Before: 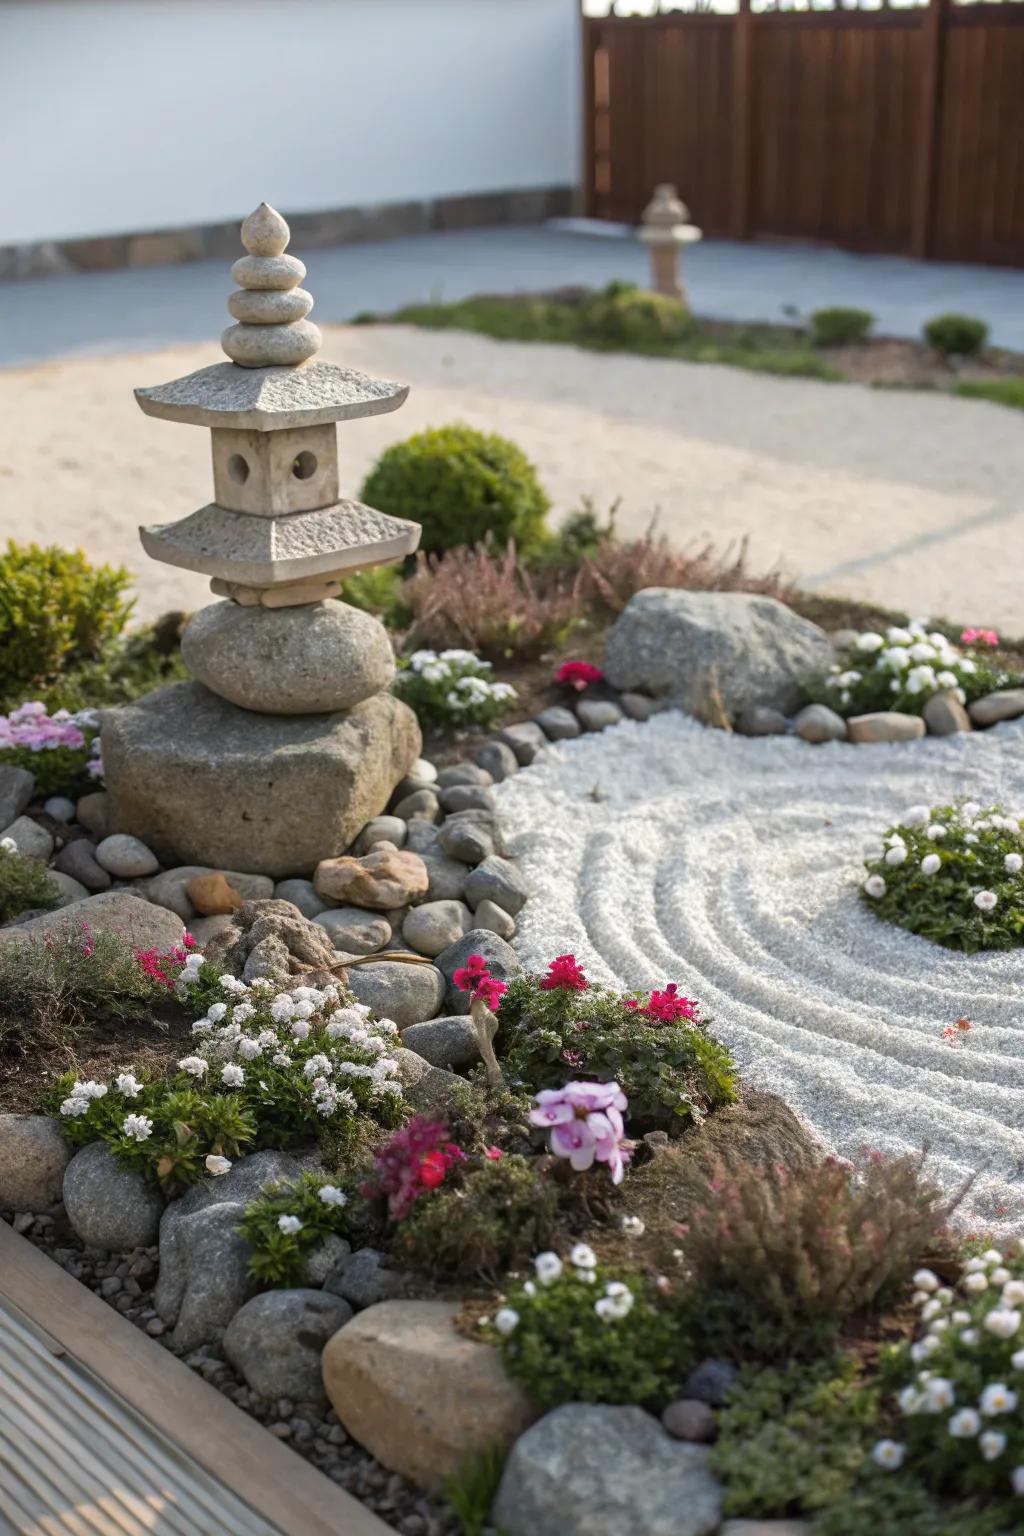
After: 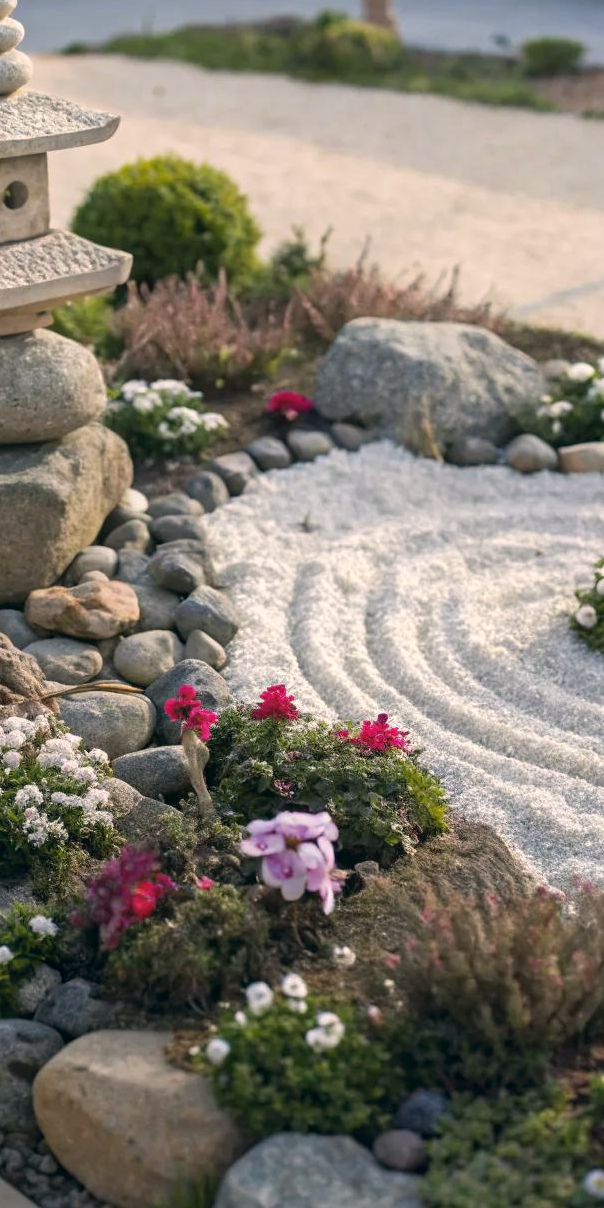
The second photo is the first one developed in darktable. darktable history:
crop and rotate: left 28.252%, top 17.635%, right 12.735%, bottom 3.712%
color correction: highlights a* 5.34, highlights b* 5.32, shadows a* -4.25, shadows b* -5.17
